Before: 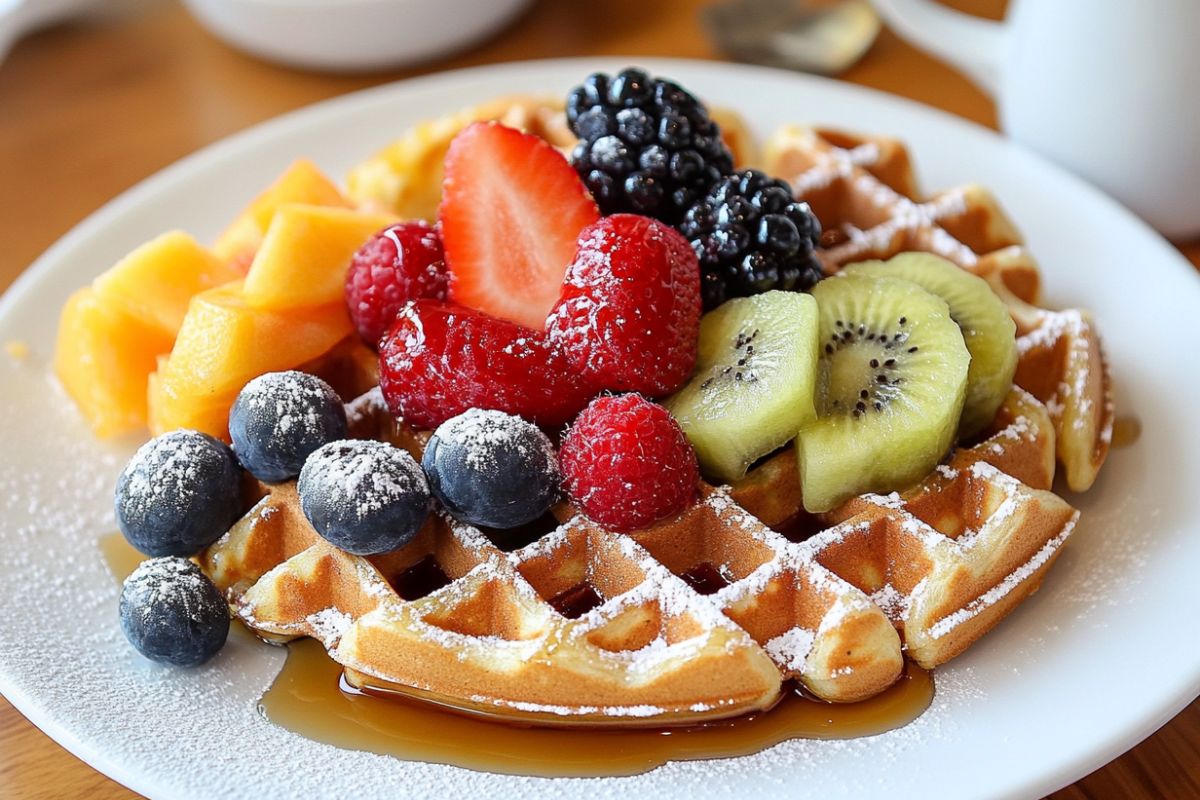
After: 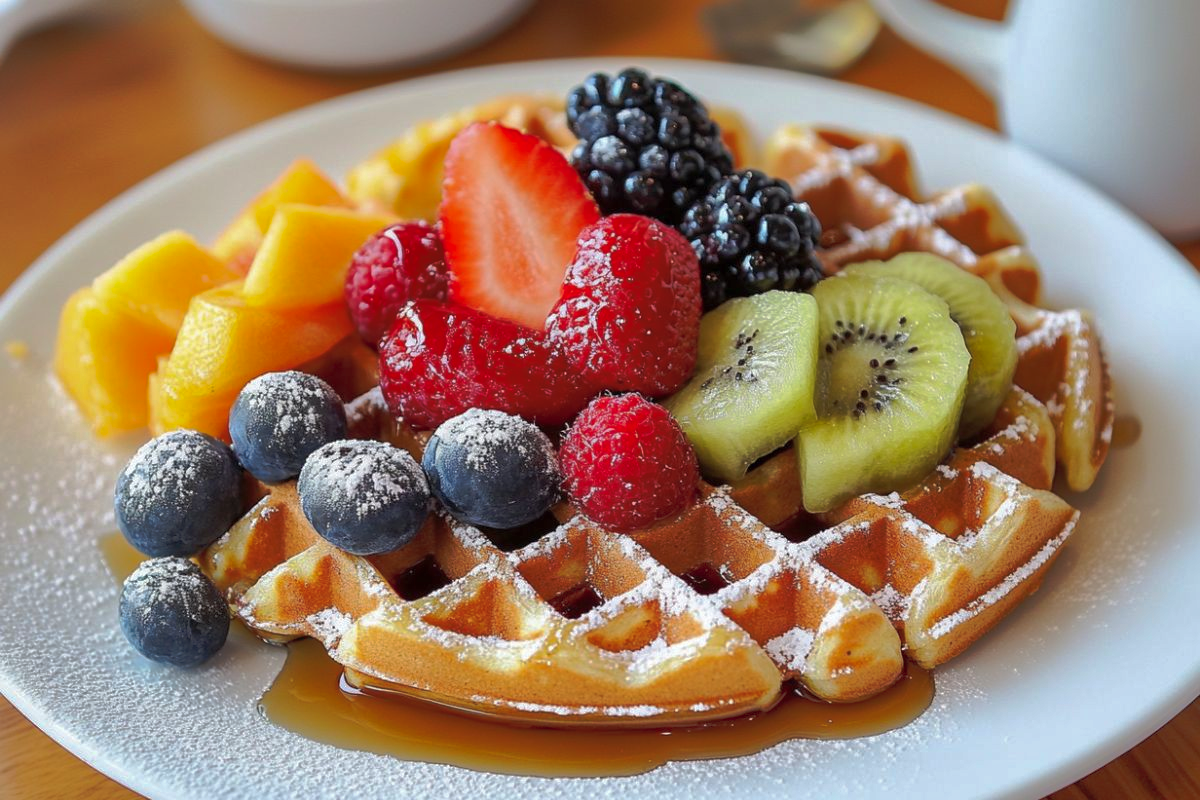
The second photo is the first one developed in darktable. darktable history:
shadows and highlights: shadows 60, highlights -60
tone curve: curves: ch0 [(0, 0) (0.003, 0.002) (0.011, 0.009) (0.025, 0.02) (0.044, 0.035) (0.069, 0.055) (0.1, 0.08) (0.136, 0.109) (0.177, 0.142) (0.224, 0.179) (0.277, 0.222) (0.335, 0.268) (0.399, 0.329) (0.468, 0.409) (0.543, 0.495) (0.623, 0.579) (0.709, 0.669) (0.801, 0.767) (0.898, 0.885) (1, 1)], preserve colors none
